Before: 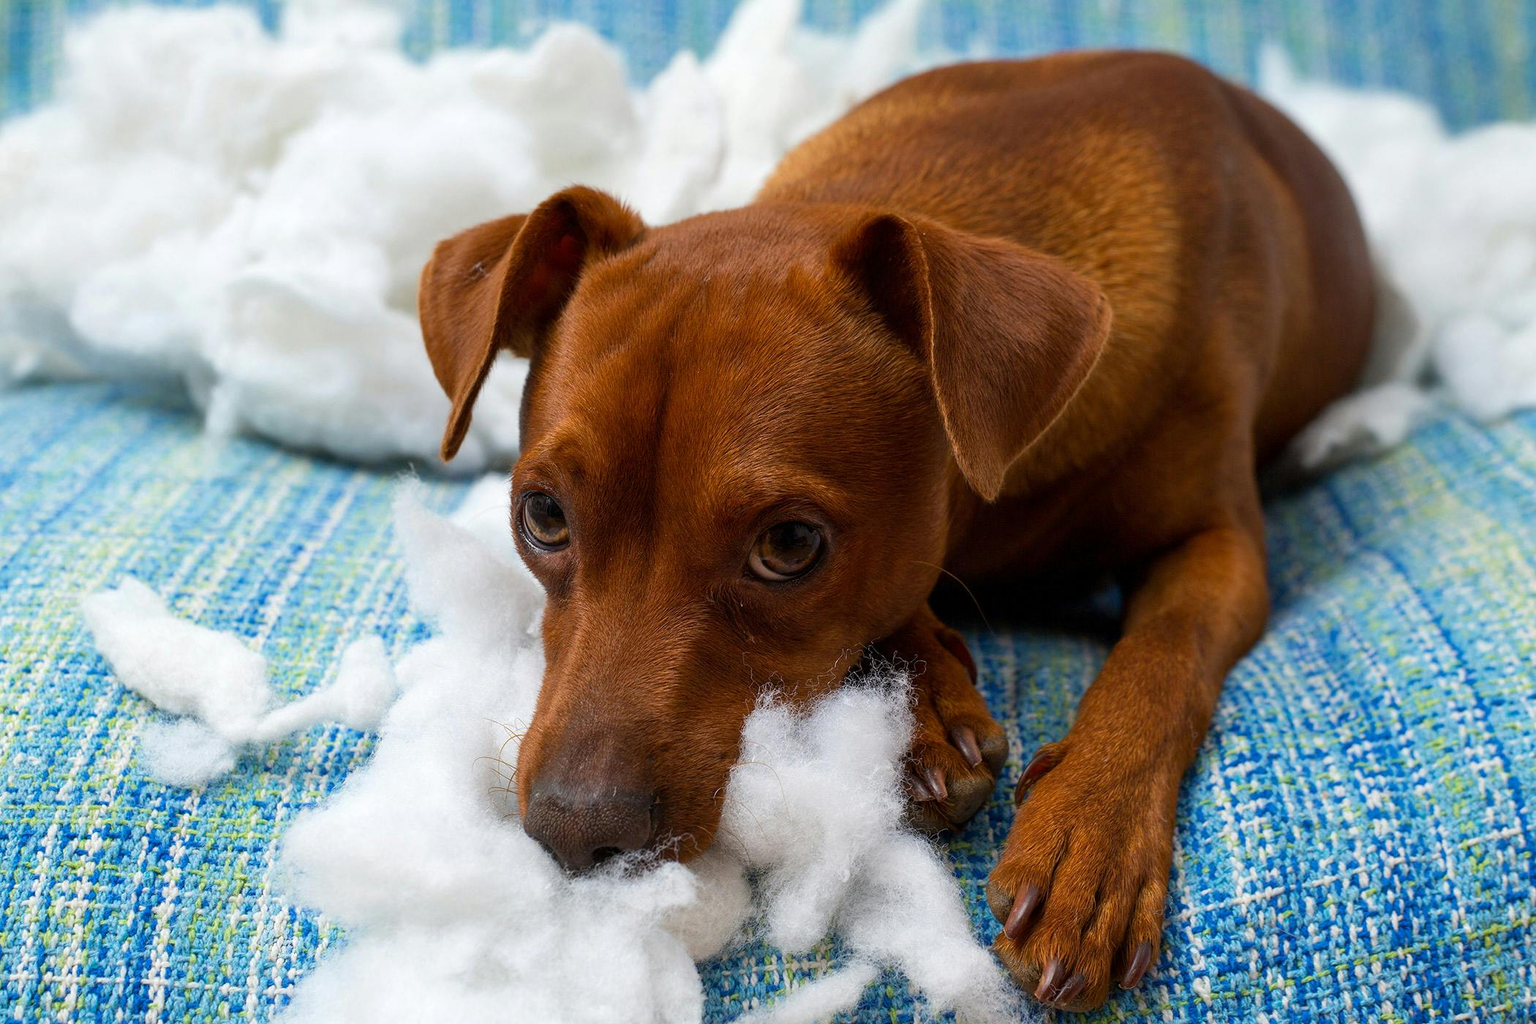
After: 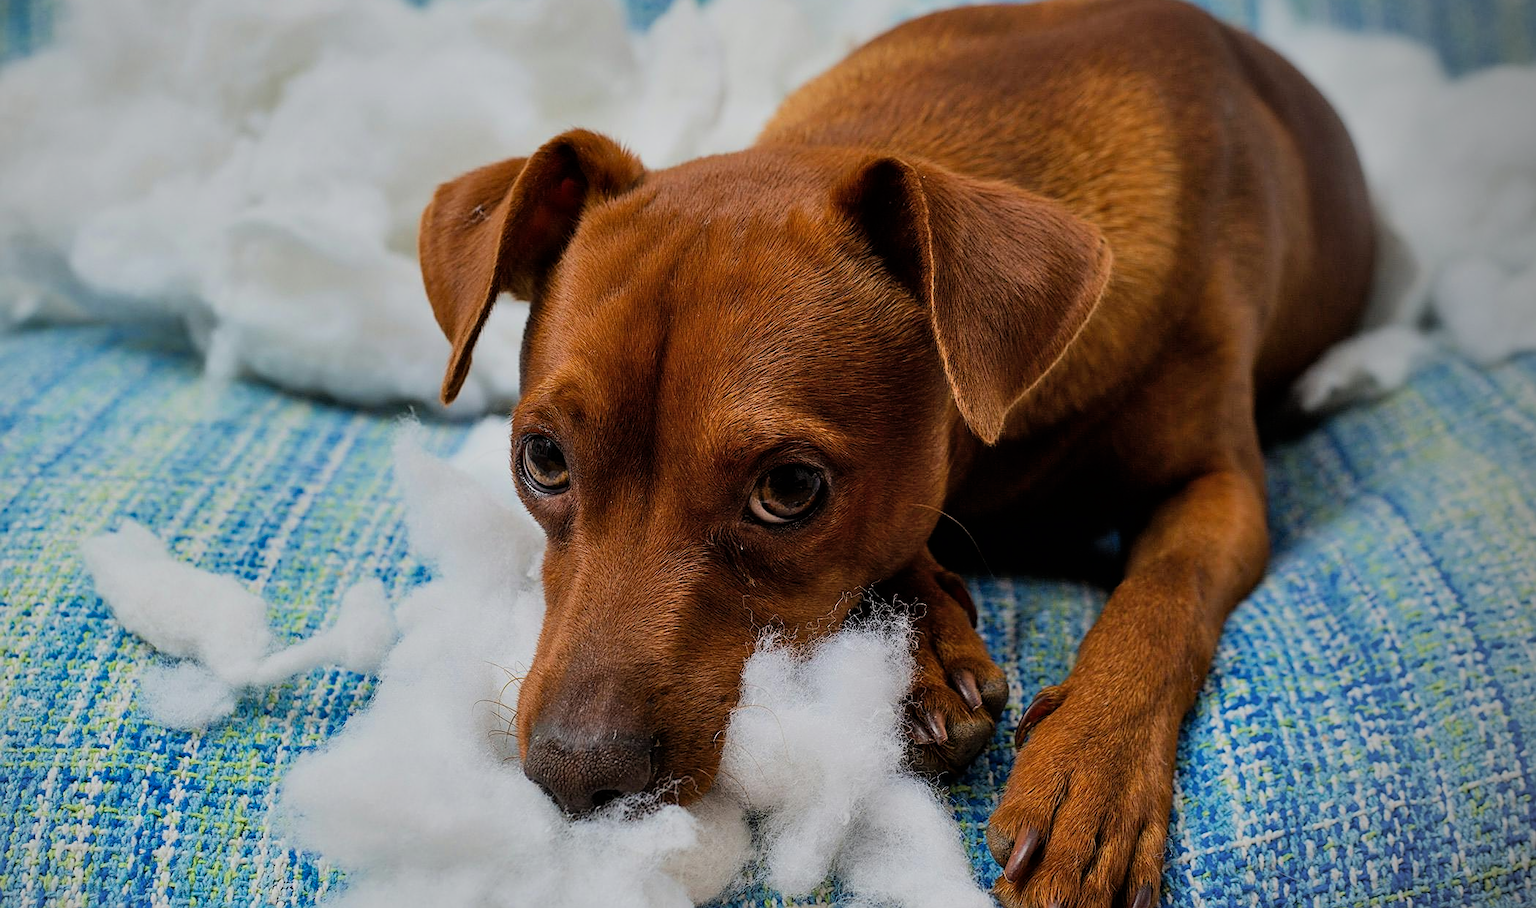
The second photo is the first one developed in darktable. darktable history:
crop and rotate: top 5.609%, bottom 5.609%
filmic rgb: black relative exposure -7.65 EV, white relative exposure 4.56 EV, hardness 3.61, color science v6 (2022)
shadows and highlights: shadows 40, highlights -54, highlights color adjustment 46%, low approximation 0.01, soften with gaussian
sharpen: on, module defaults
vignetting: center (-0.15, 0.013)
